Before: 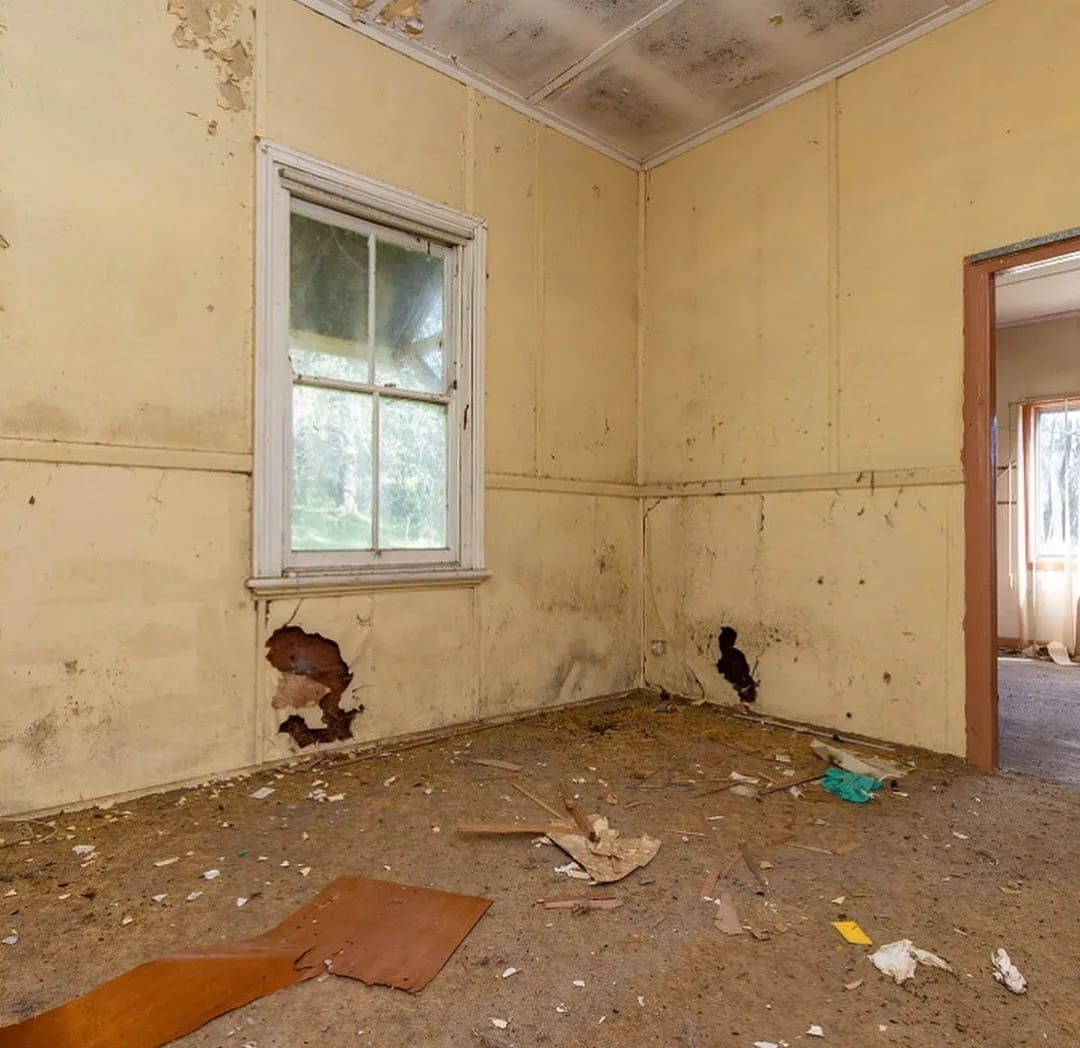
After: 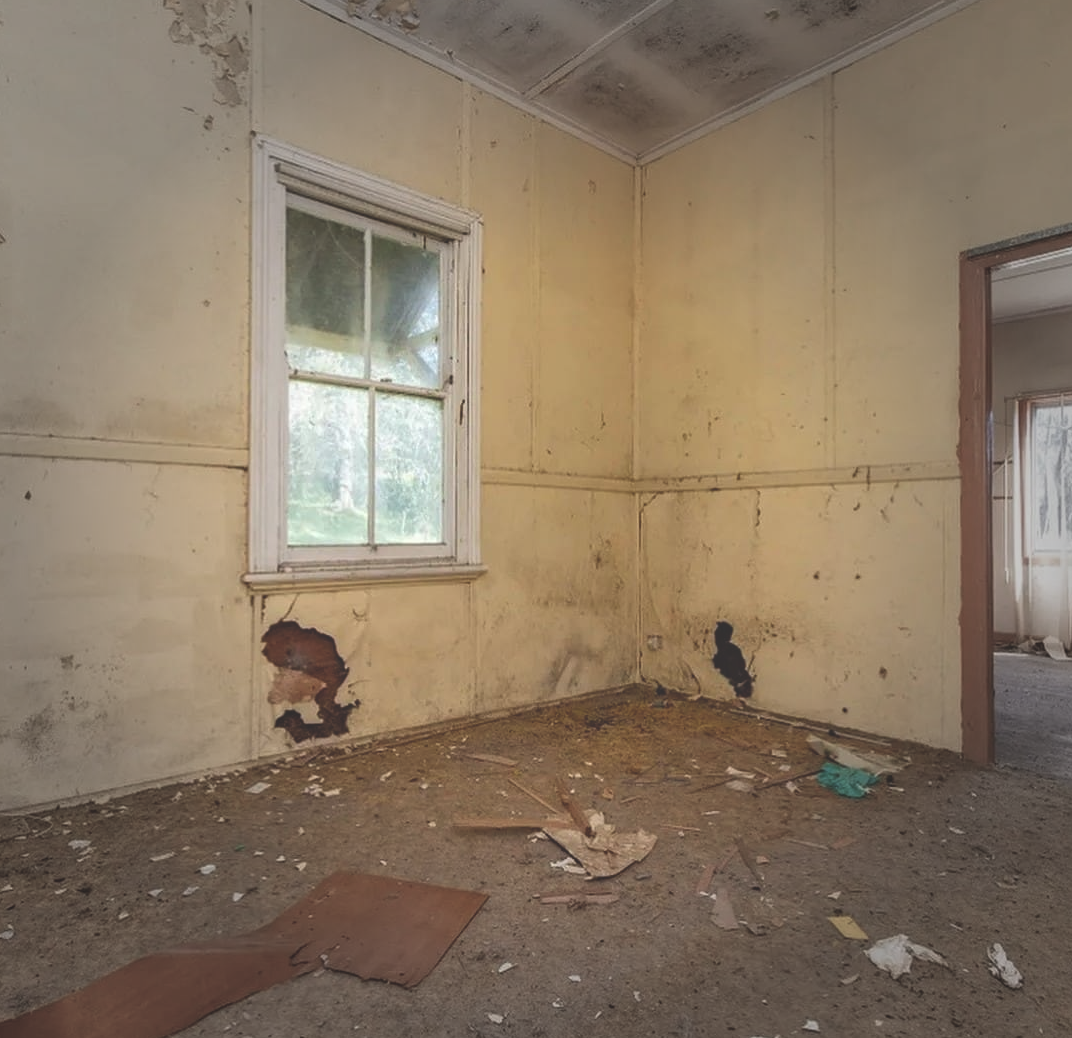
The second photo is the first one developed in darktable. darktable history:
vignetting: fall-off start 48.41%, automatic ratio true, width/height ratio 1.29, unbound false
crop: left 0.434%, top 0.485%, right 0.244%, bottom 0.386%
exposure: black level correction -0.03, compensate highlight preservation false
